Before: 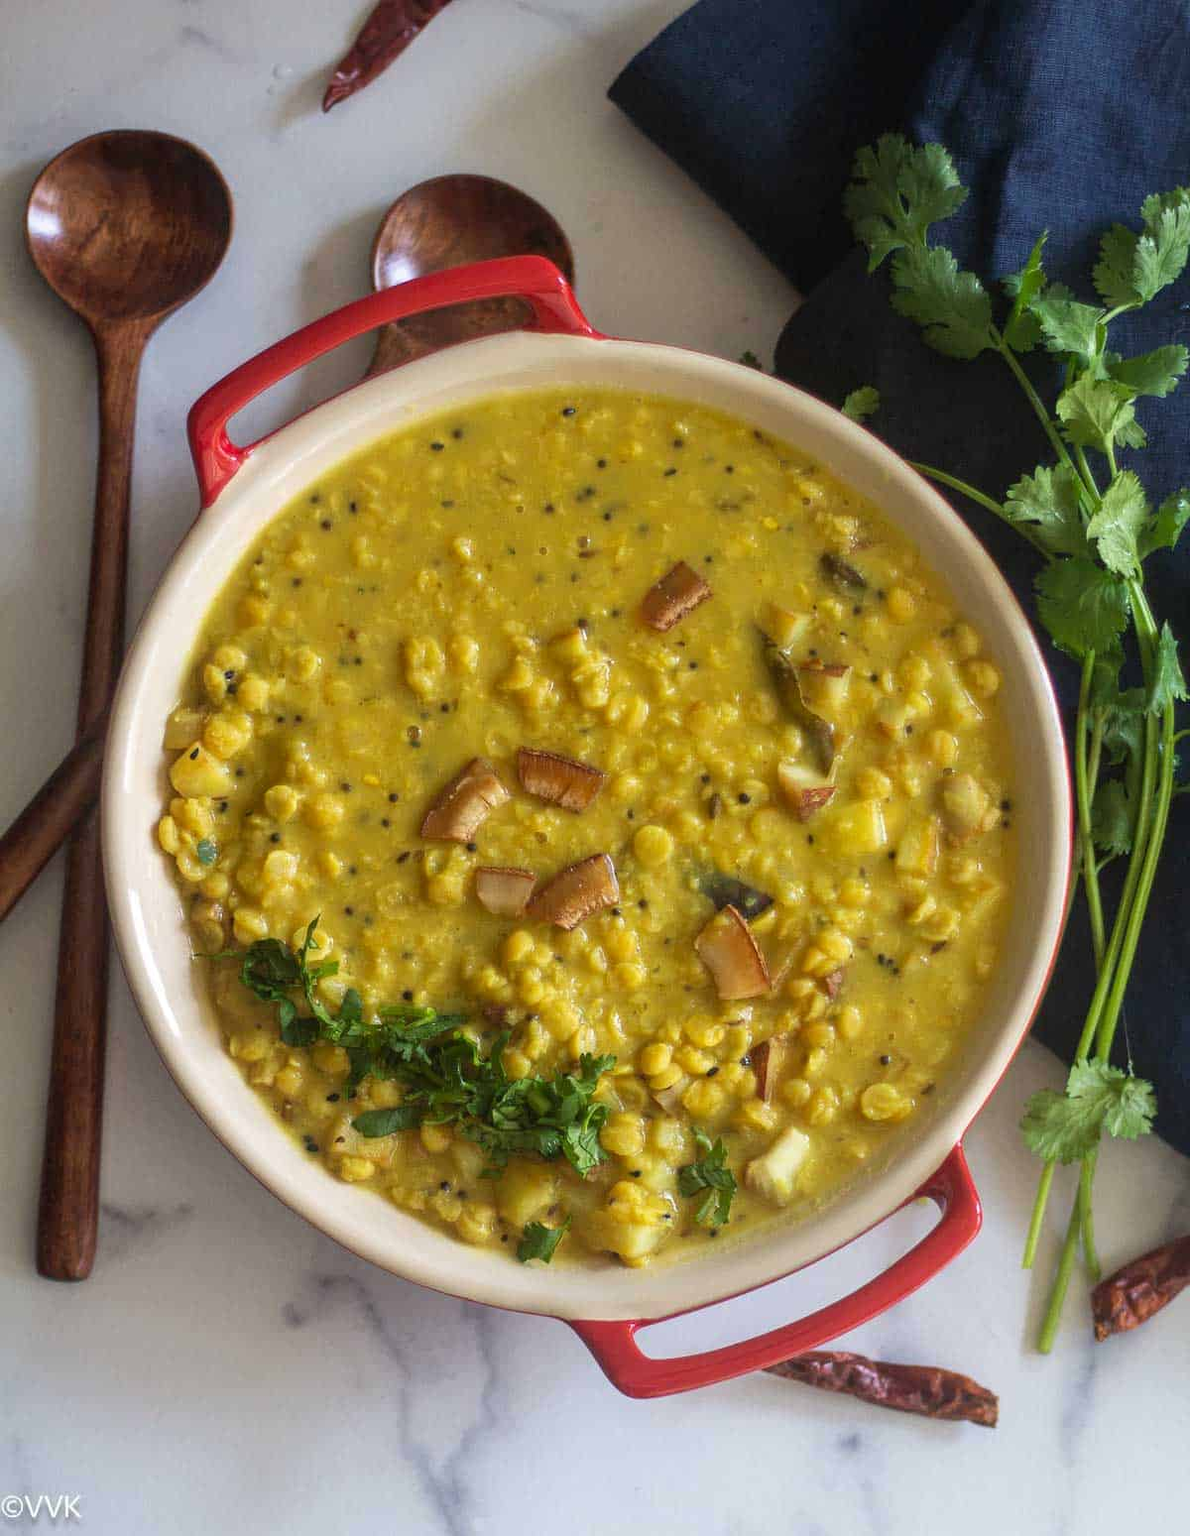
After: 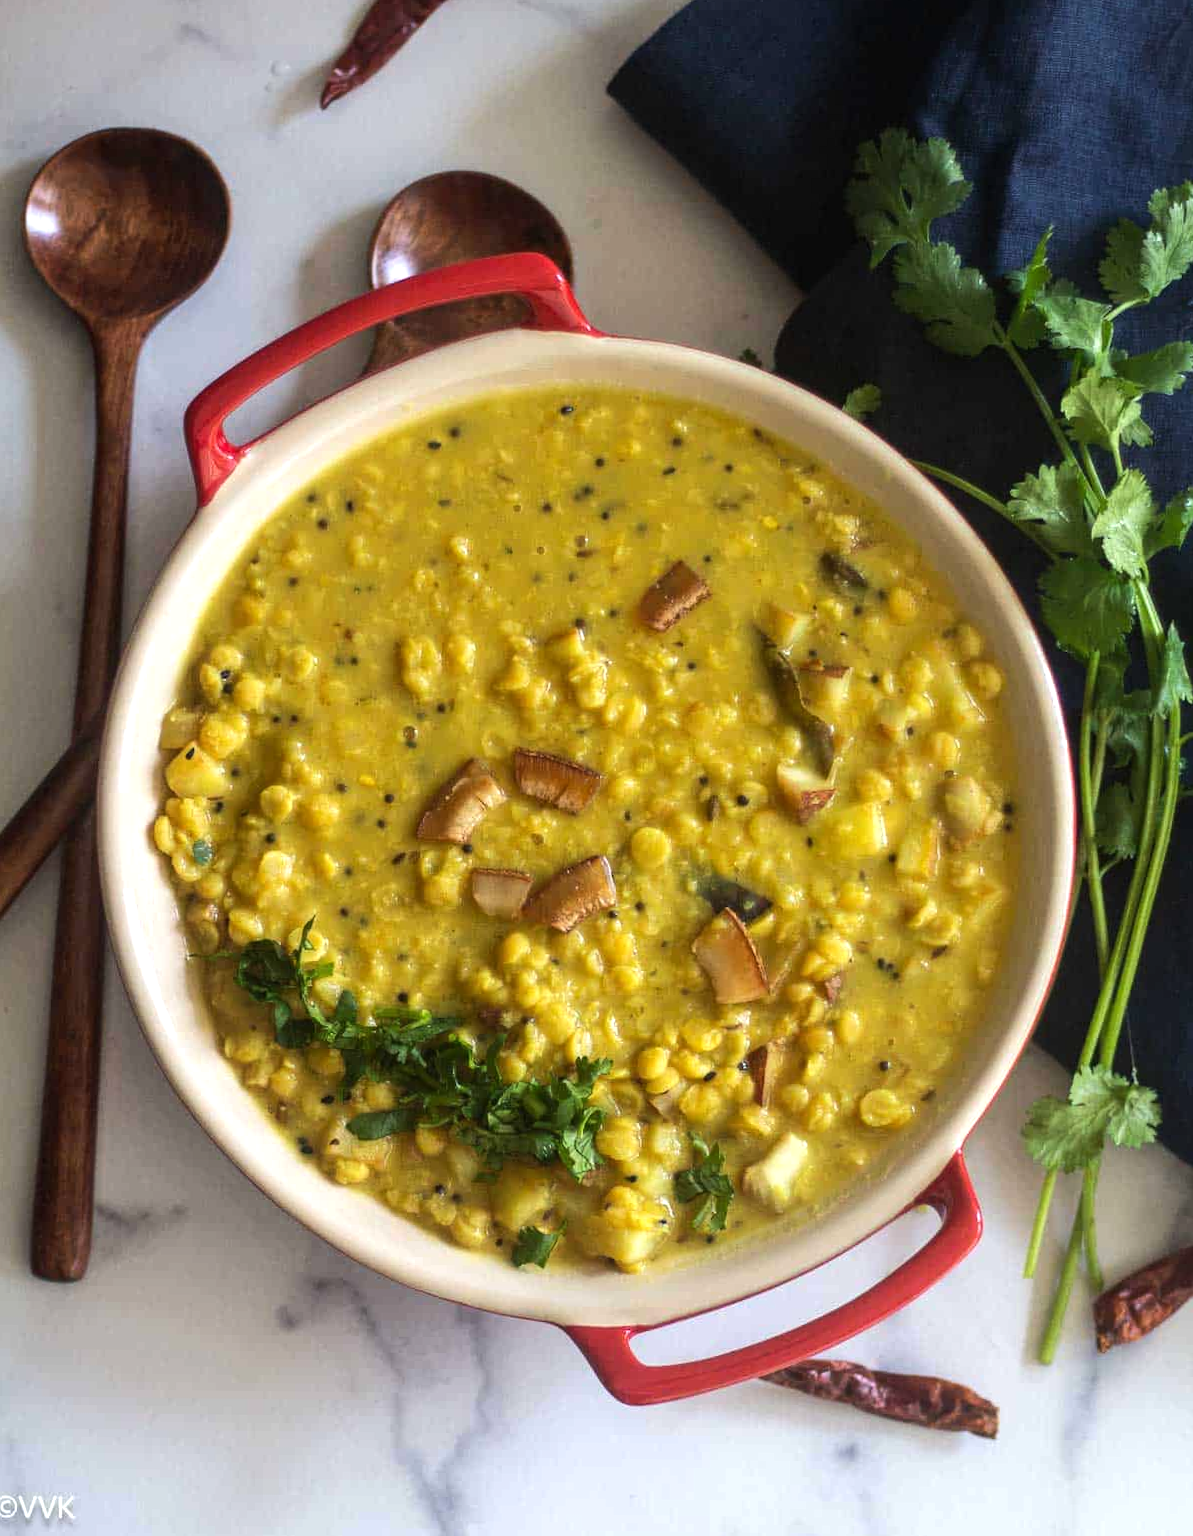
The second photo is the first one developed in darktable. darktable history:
tone equalizer: -8 EV -0.417 EV, -7 EV -0.389 EV, -6 EV -0.333 EV, -5 EV -0.222 EV, -3 EV 0.222 EV, -2 EV 0.333 EV, -1 EV 0.389 EV, +0 EV 0.417 EV, edges refinement/feathering 500, mask exposure compensation -1.57 EV, preserve details no
rotate and perspective: rotation 0.192°, lens shift (horizontal) -0.015, crop left 0.005, crop right 0.996, crop top 0.006, crop bottom 0.99
